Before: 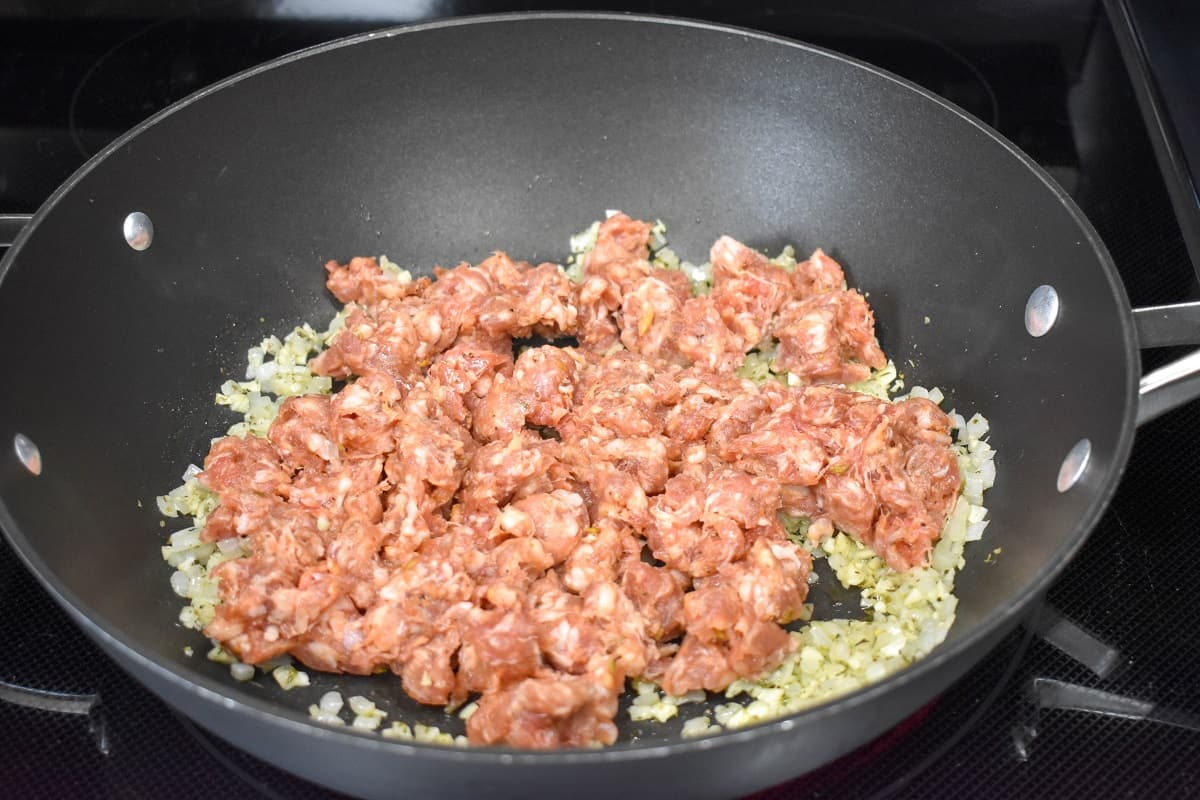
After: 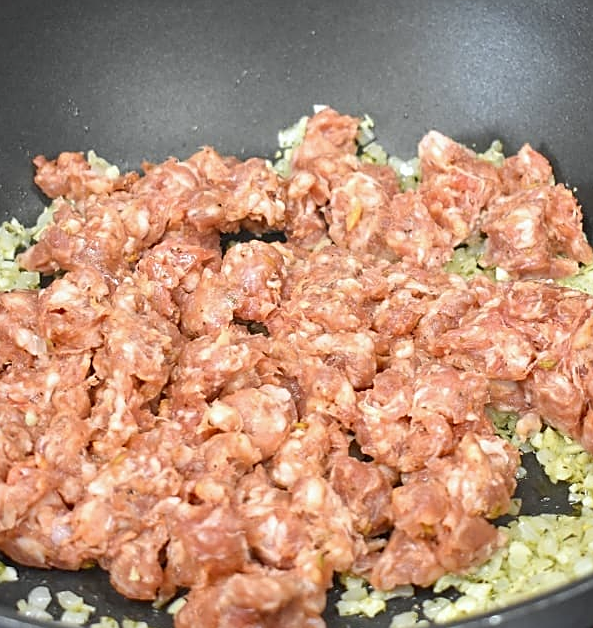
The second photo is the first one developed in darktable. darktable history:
white balance: red 0.978, blue 0.999
crop and rotate: angle 0.02°, left 24.353%, top 13.219%, right 26.156%, bottom 8.224%
sharpen: on, module defaults
